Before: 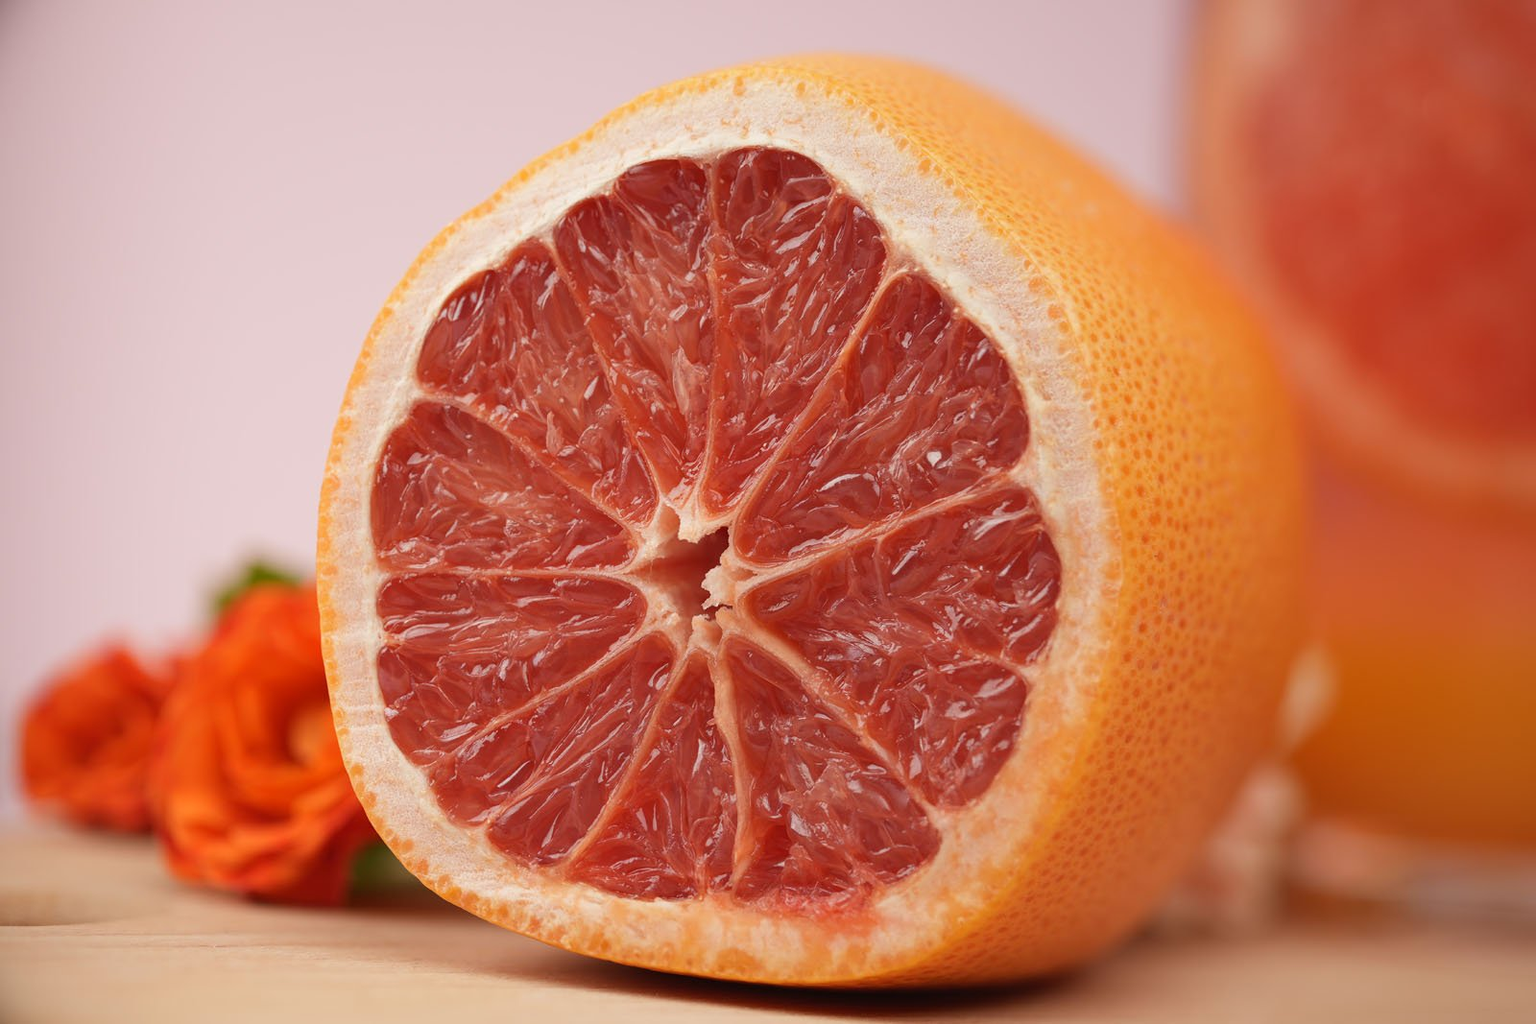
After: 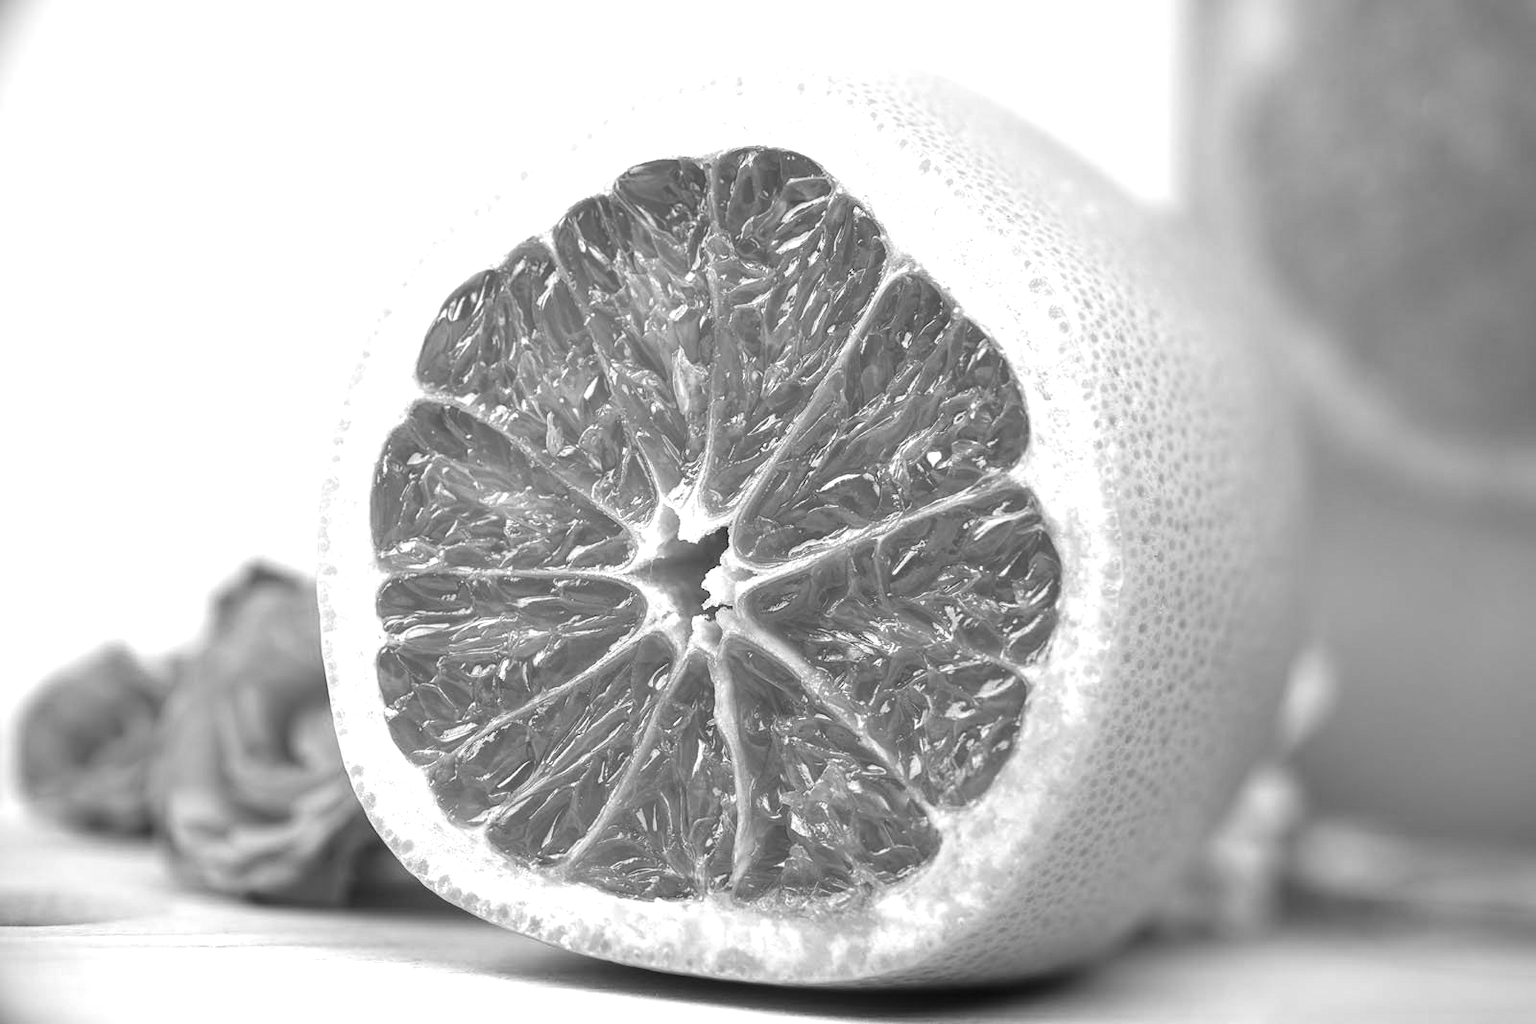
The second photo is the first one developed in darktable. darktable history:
velvia: strength 15%
color calibration: output gray [0.21, 0.42, 0.37, 0], gray › normalize channels true, illuminant same as pipeline (D50), adaptation XYZ, x 0.346, y 0.359, gamut compression 0
exposure: black level correction 0, exposure 0.953 EV, compensate exposure bias true, compensate highlight preservation false
color balance rgb: linear chroma grading › global chroma 10%, global vibrance 10%, contrast 15%, saturation formula JzAzBz (2021)
local contrast: on, module defaults
